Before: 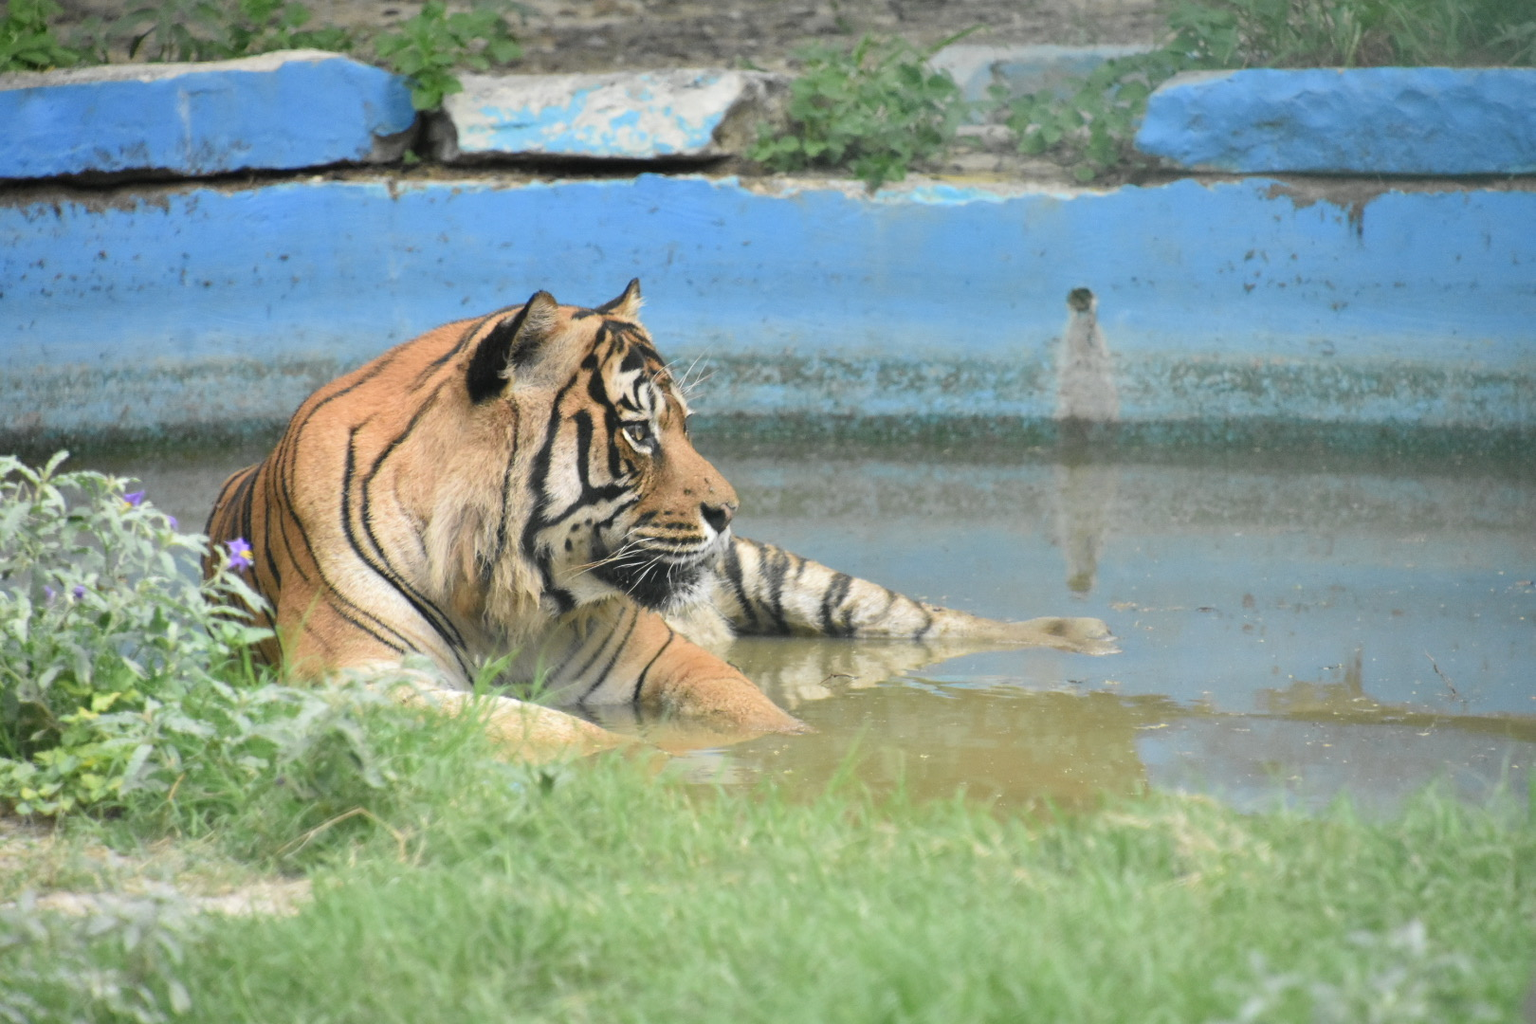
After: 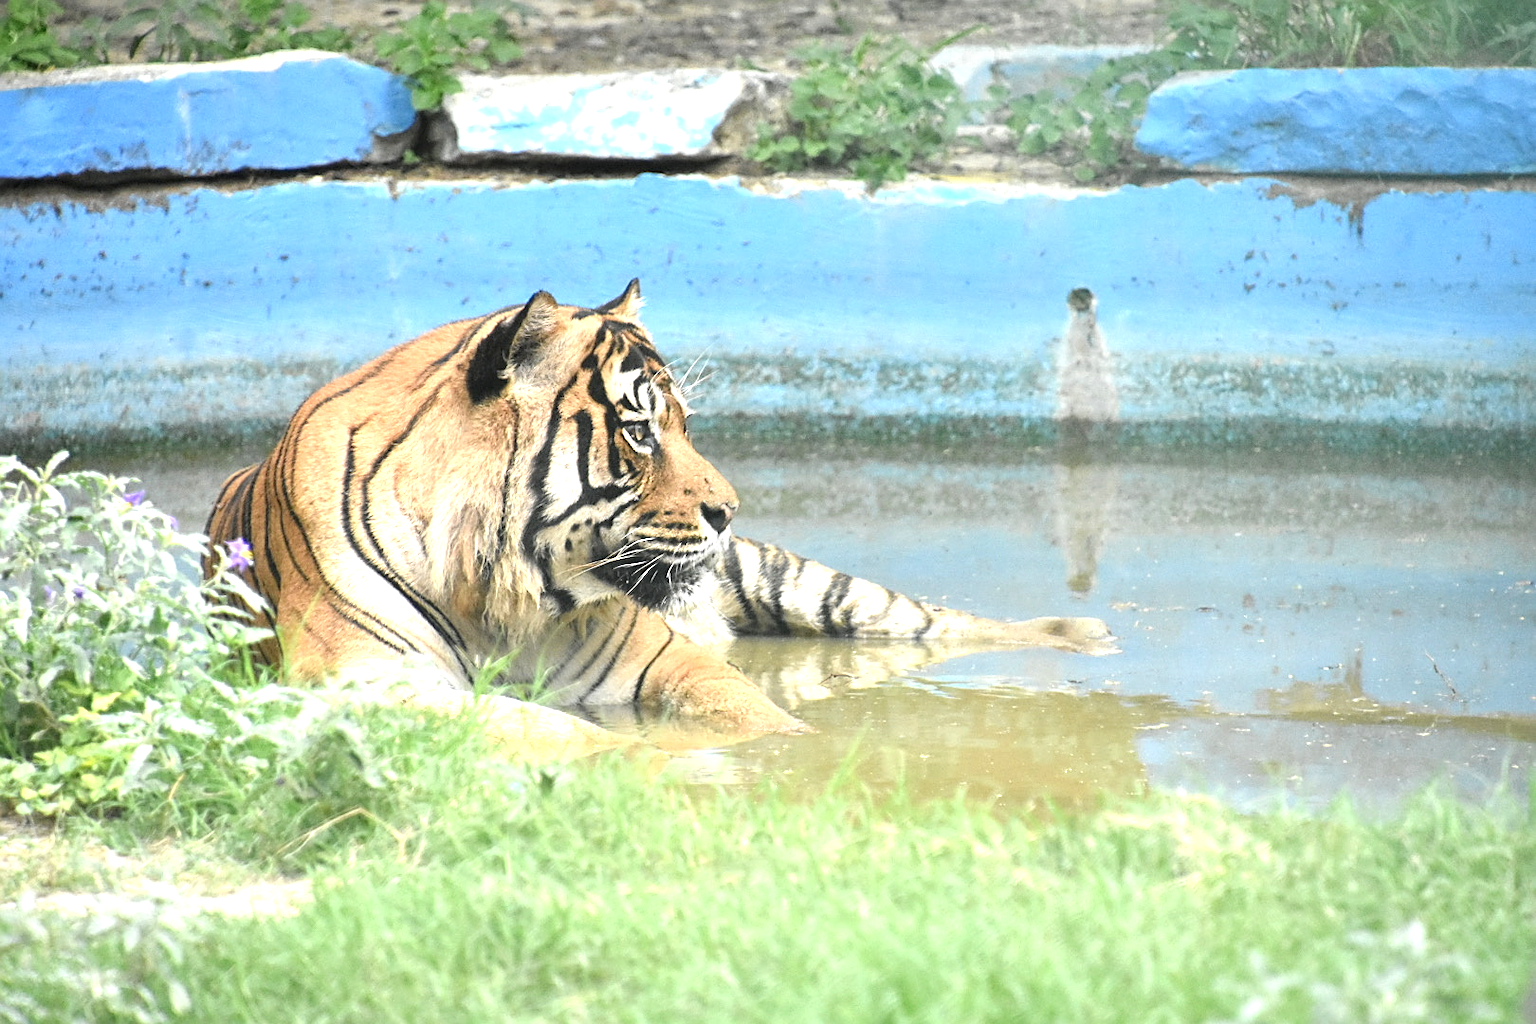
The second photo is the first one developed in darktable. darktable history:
exposure: black level correction 0, exposure 0.896 EV, compensate highlight preservation false
sharpen: on, module defaults
local contrast: highlights 104%, shadows 102%, detail 119%, midtone range 0.2
